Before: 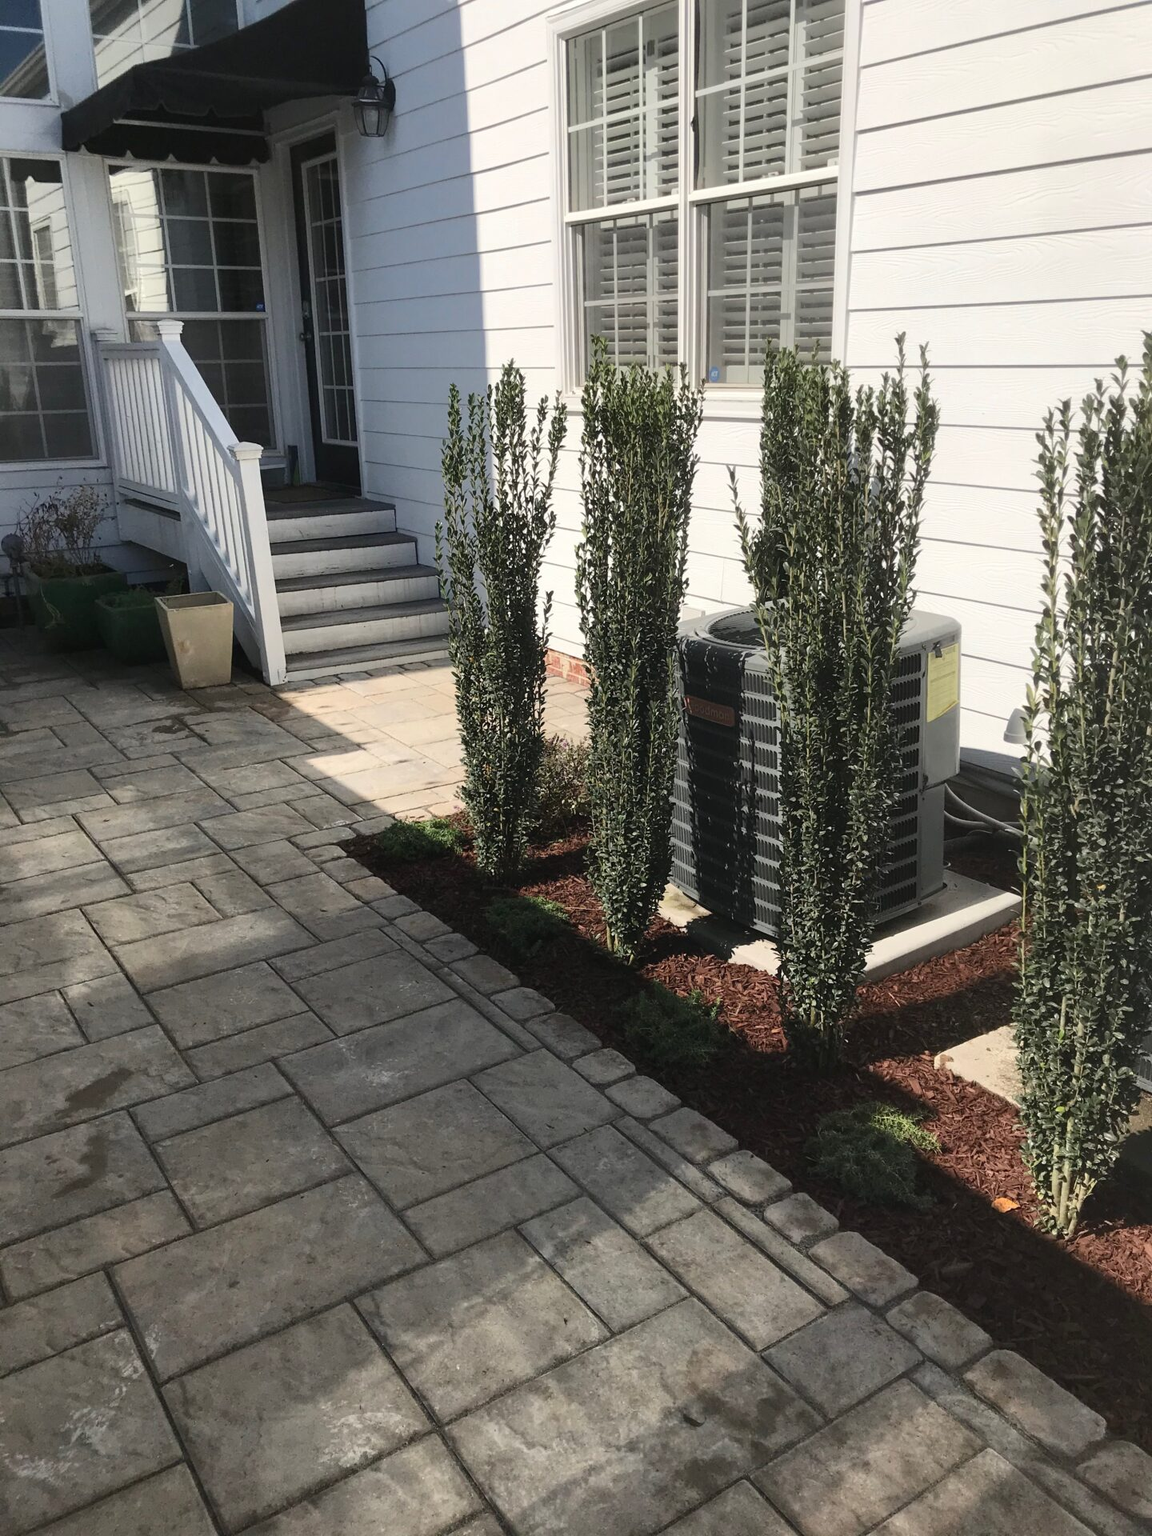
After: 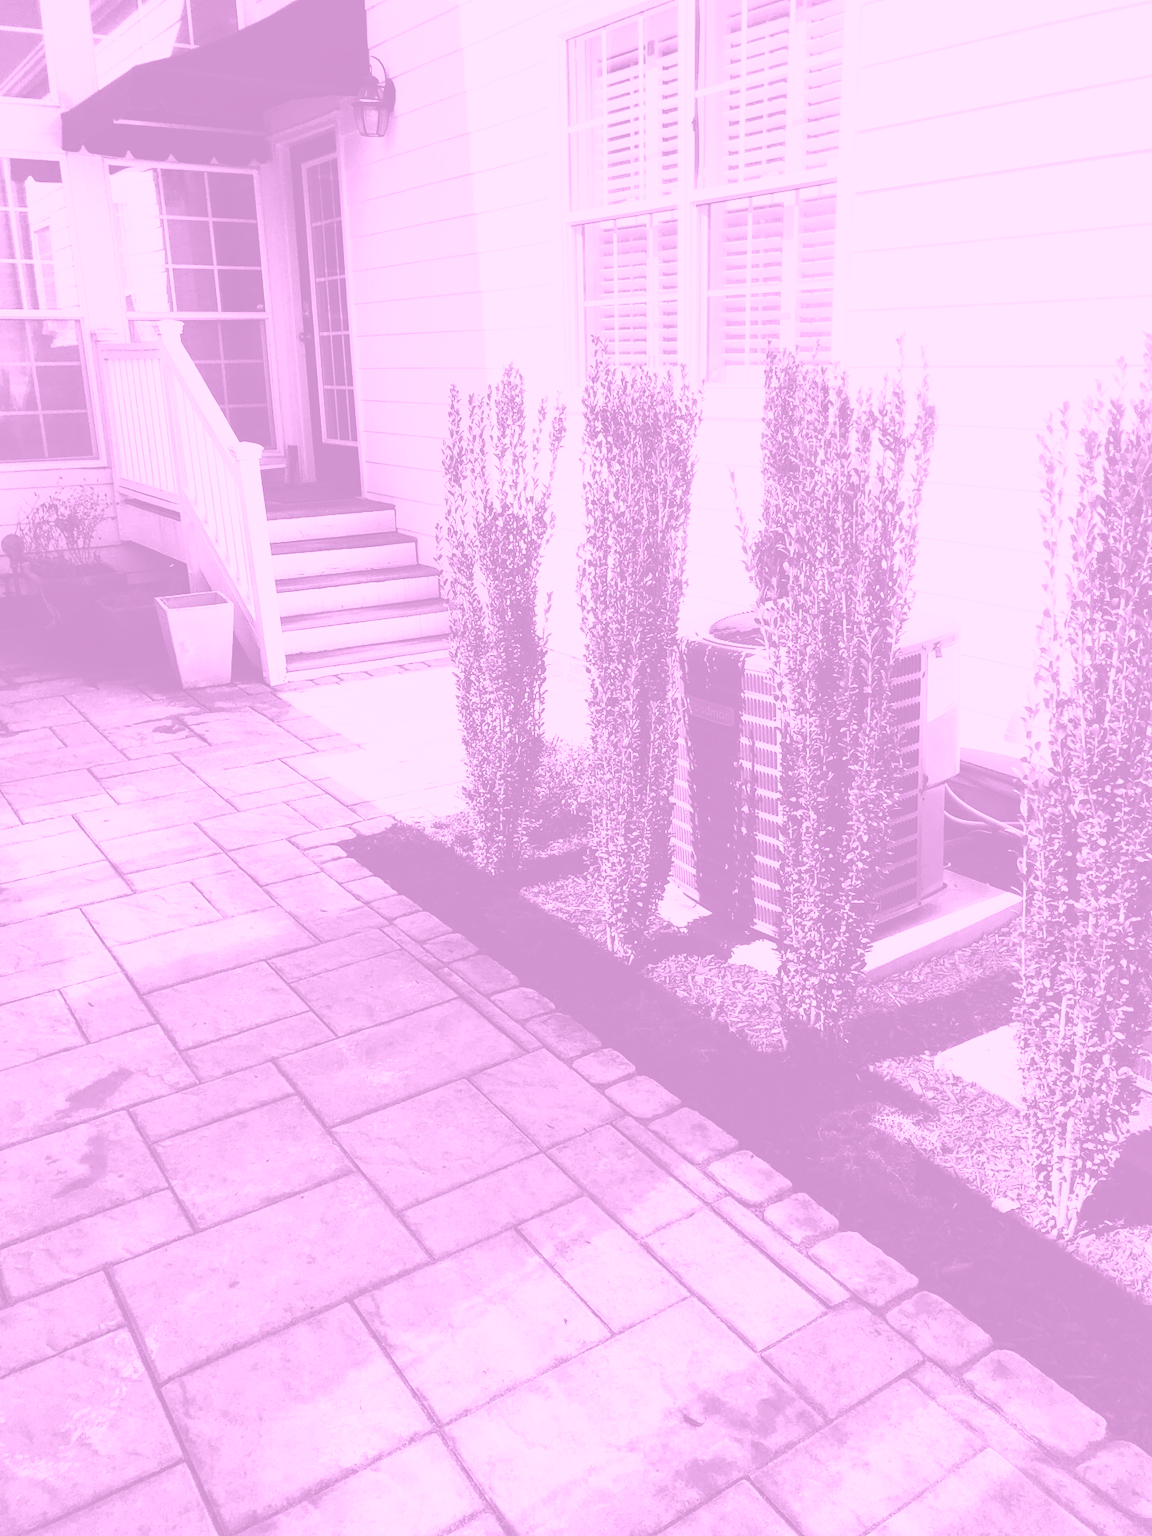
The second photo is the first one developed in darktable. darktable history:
rgb curve: curves: ch0 [(0, 0) (0.21, 0.15) (0.24, 0.21) (0.5, 0.75) (0.75, 0.96) (0.89, 0.99) (1, 1)]; ch1 [(0, 0.02) (0.21, 0.13) (0.25, 0.2) (0.5, 0.67) (0.75, 0.9) (0.89, 0.97) (1, 1)]; ch2 [(0, 0.02) (0.21, 0.13) (0.25, 0.2) (0.5, 0.67) (0.75, 0.9) (0.89, 0.97) (1, 1)], compensate middle gray true
colorize: hue 331.2°, saturation 75%, source mix 30.28%, lightness 70.52%, version 1
